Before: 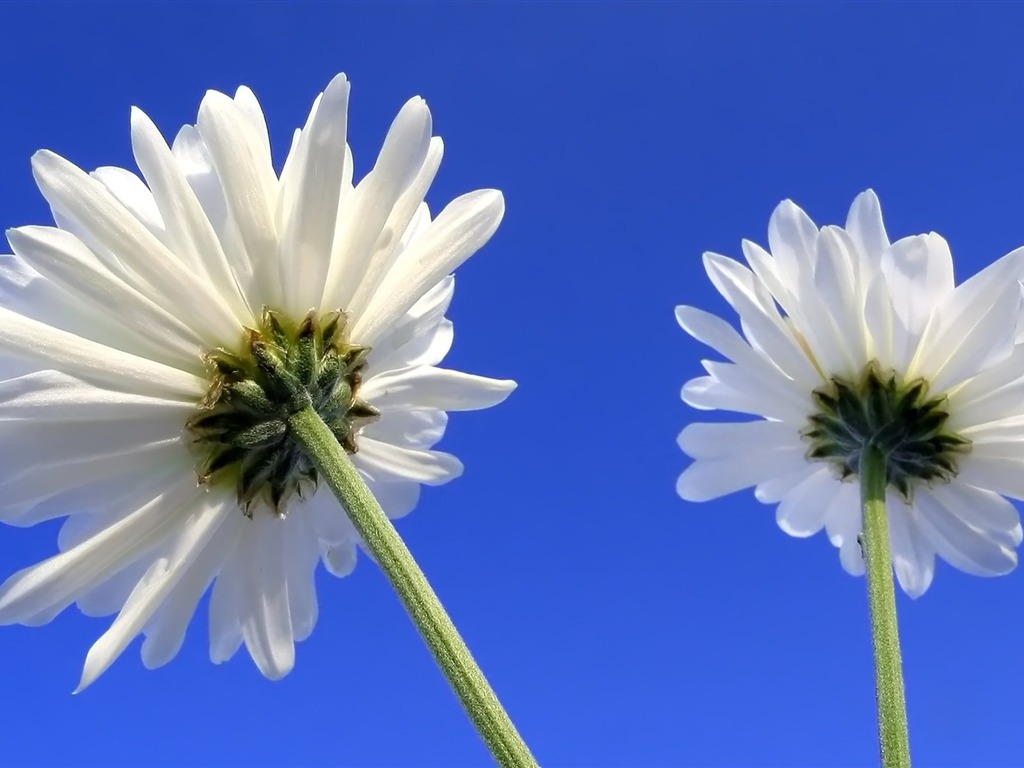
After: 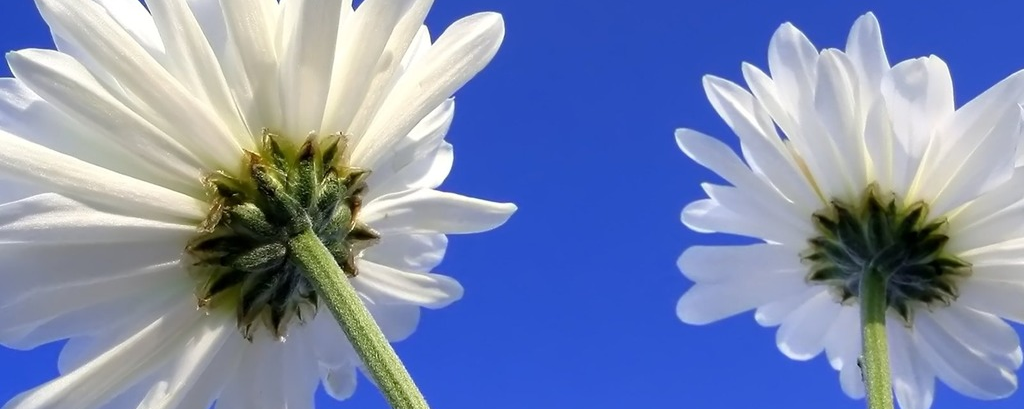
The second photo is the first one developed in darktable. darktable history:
crop and rotate: top 23.093%, bottom 23.605%
